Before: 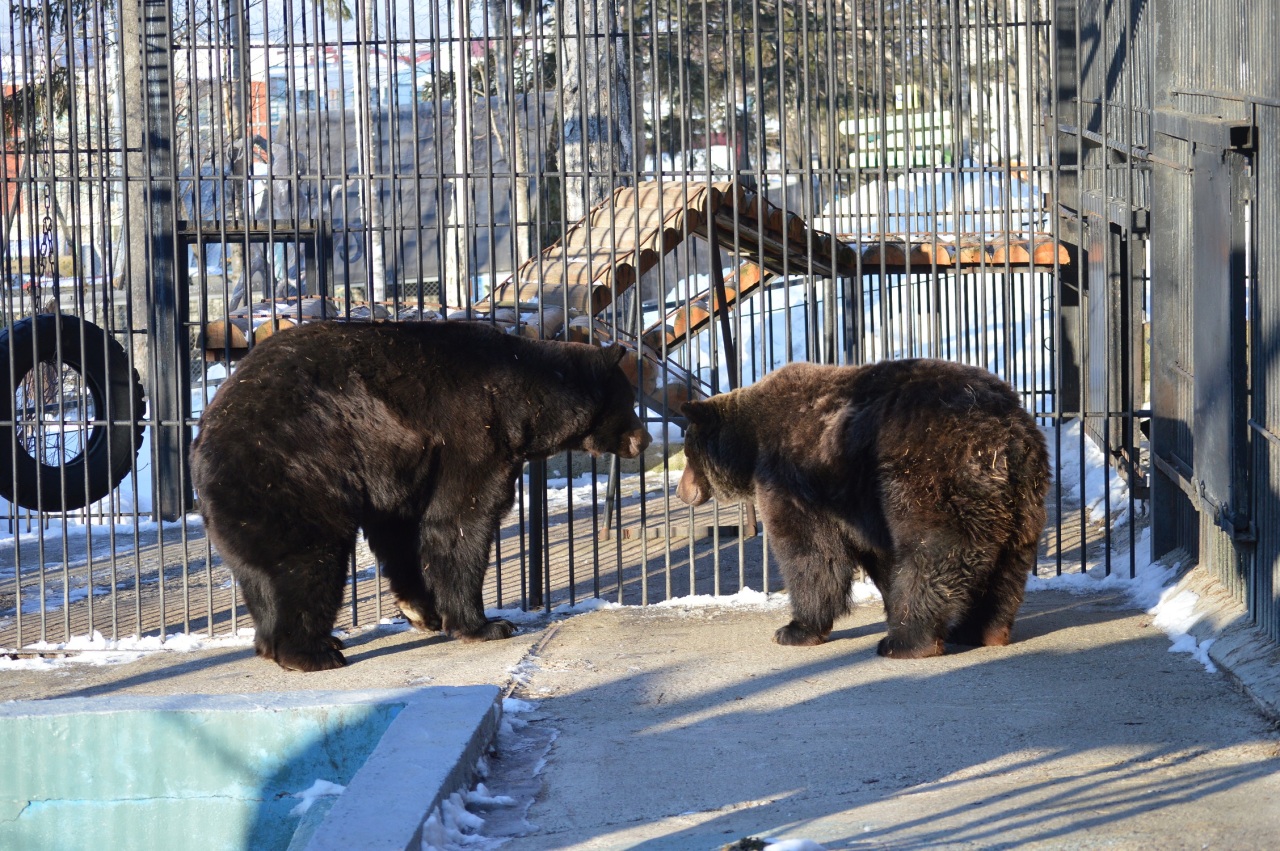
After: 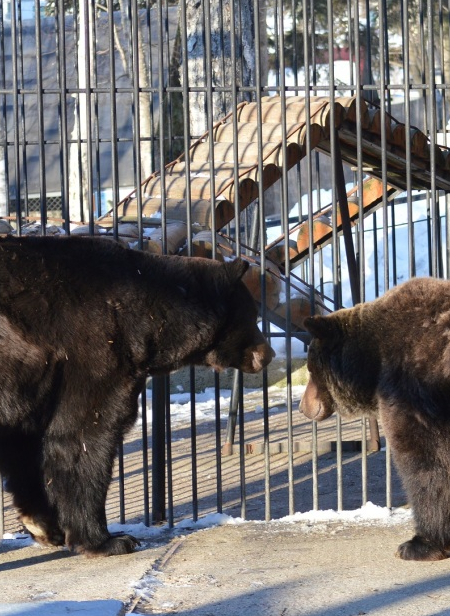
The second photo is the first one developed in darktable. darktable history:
color balance: mode lift, gamma, gain (sRGB)
crop and rotate: left 29.476%, top 10.214%, right 35.32%, bottom 17.333%
